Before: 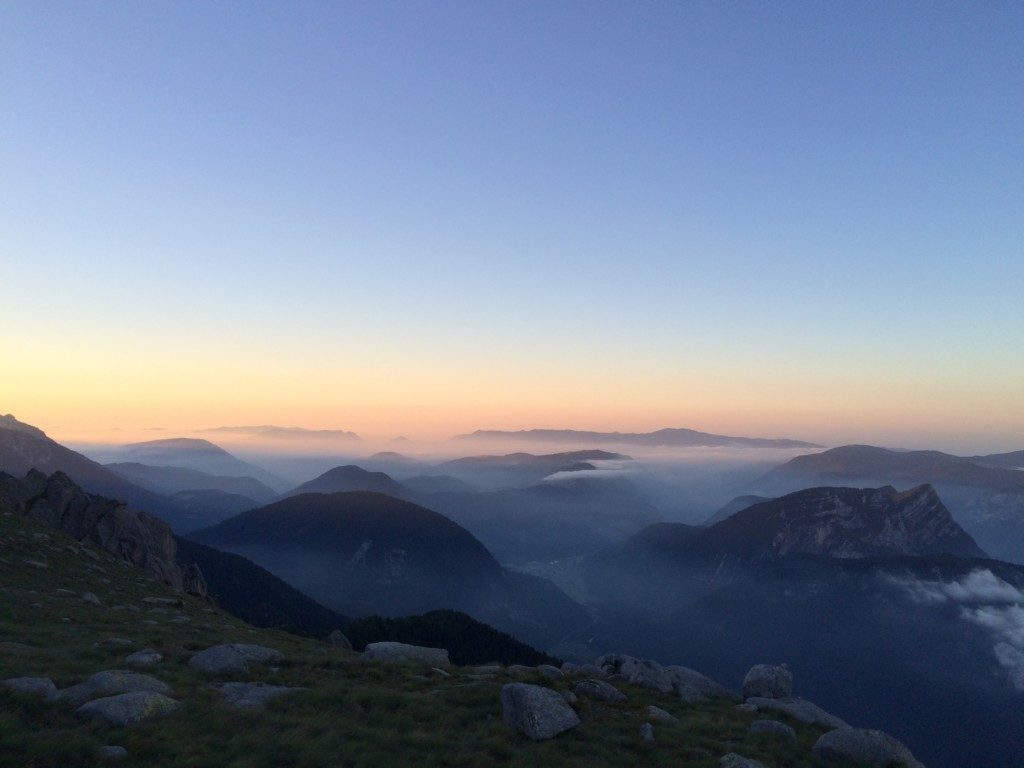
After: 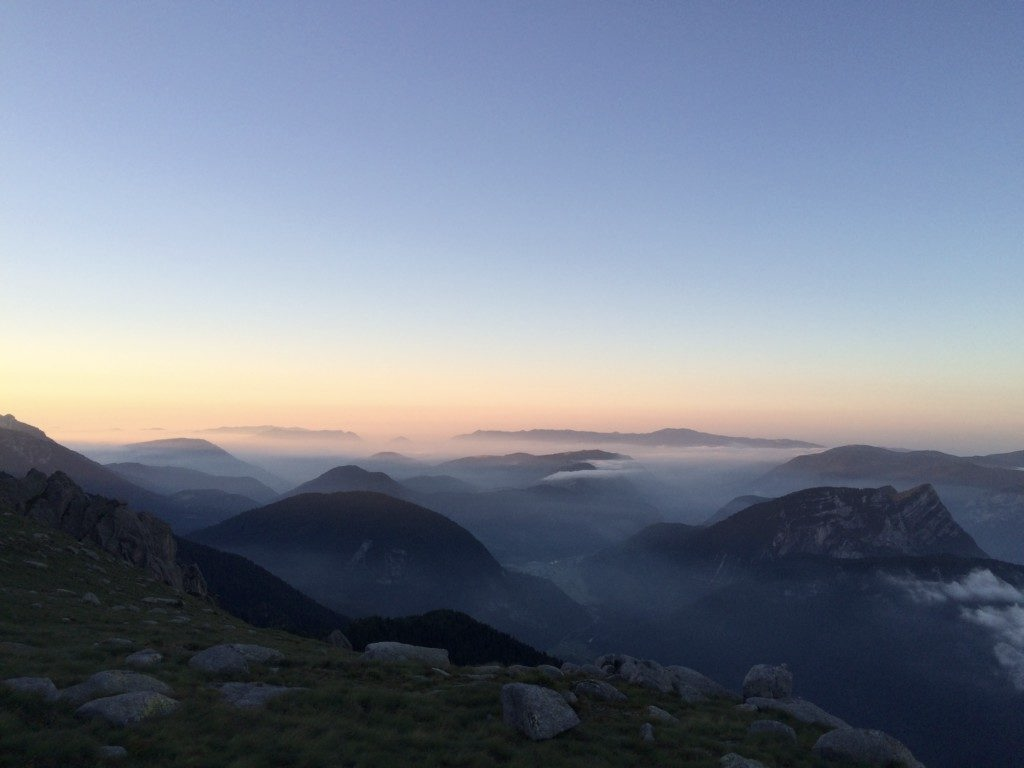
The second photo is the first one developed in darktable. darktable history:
contrast brightness saturation: contrast 0.063, brightness -0.009, saturation -0.215
